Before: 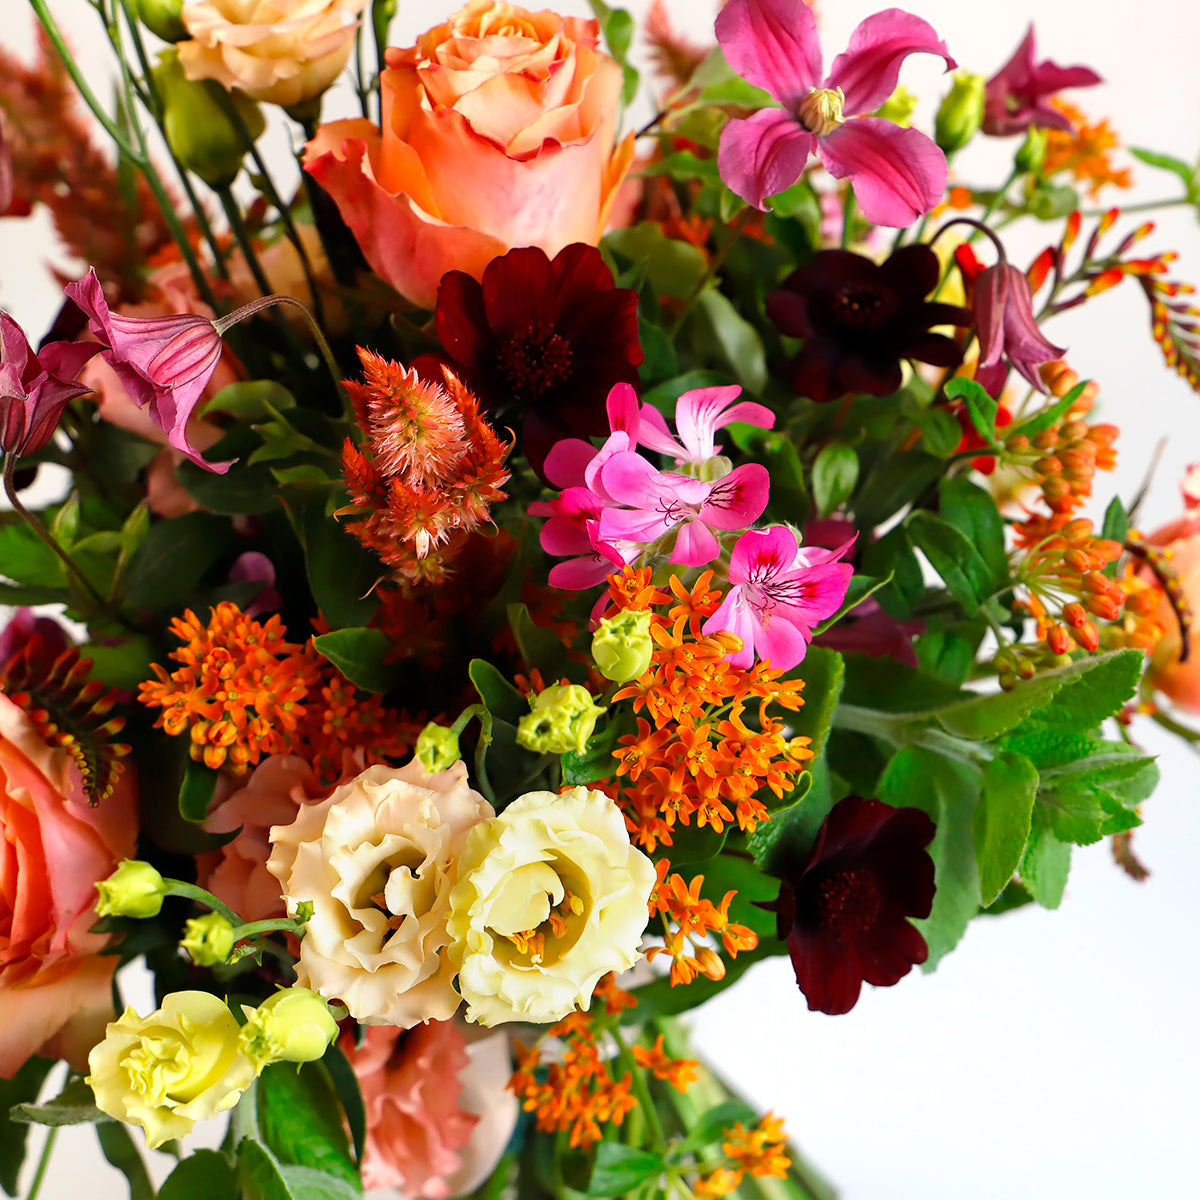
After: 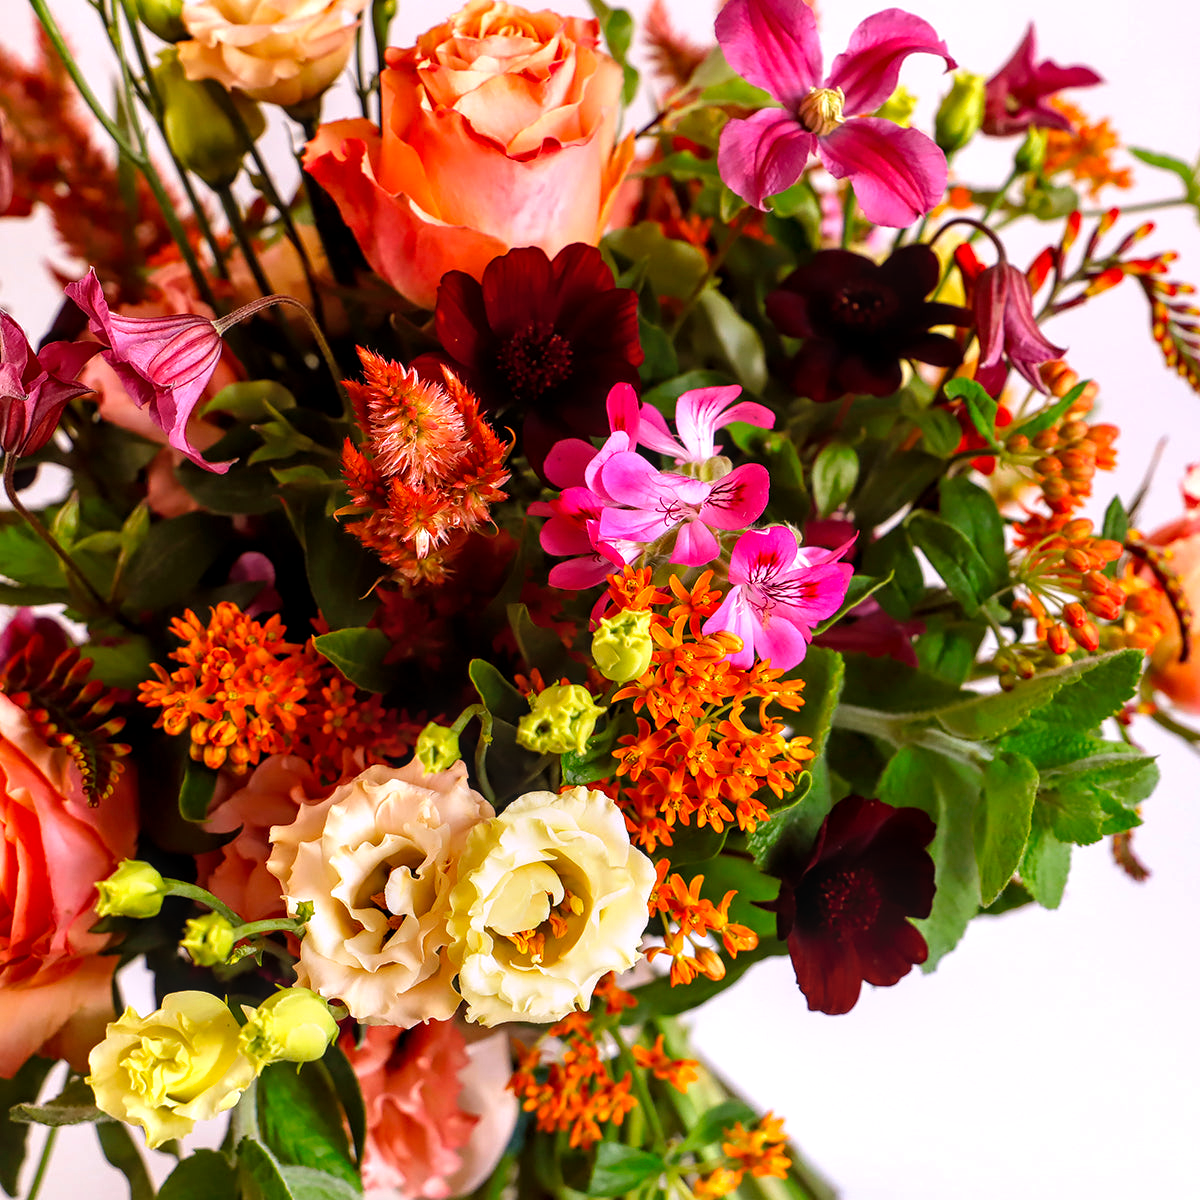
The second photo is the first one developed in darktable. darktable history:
white balance: red 1.05, blue 1.072
local contrast: detail 130%
rgb levels: mode RGB, independent channels, levels [[0, 0.5, 1], [0, 0.521, 1], [0, 0.536, 1]]
